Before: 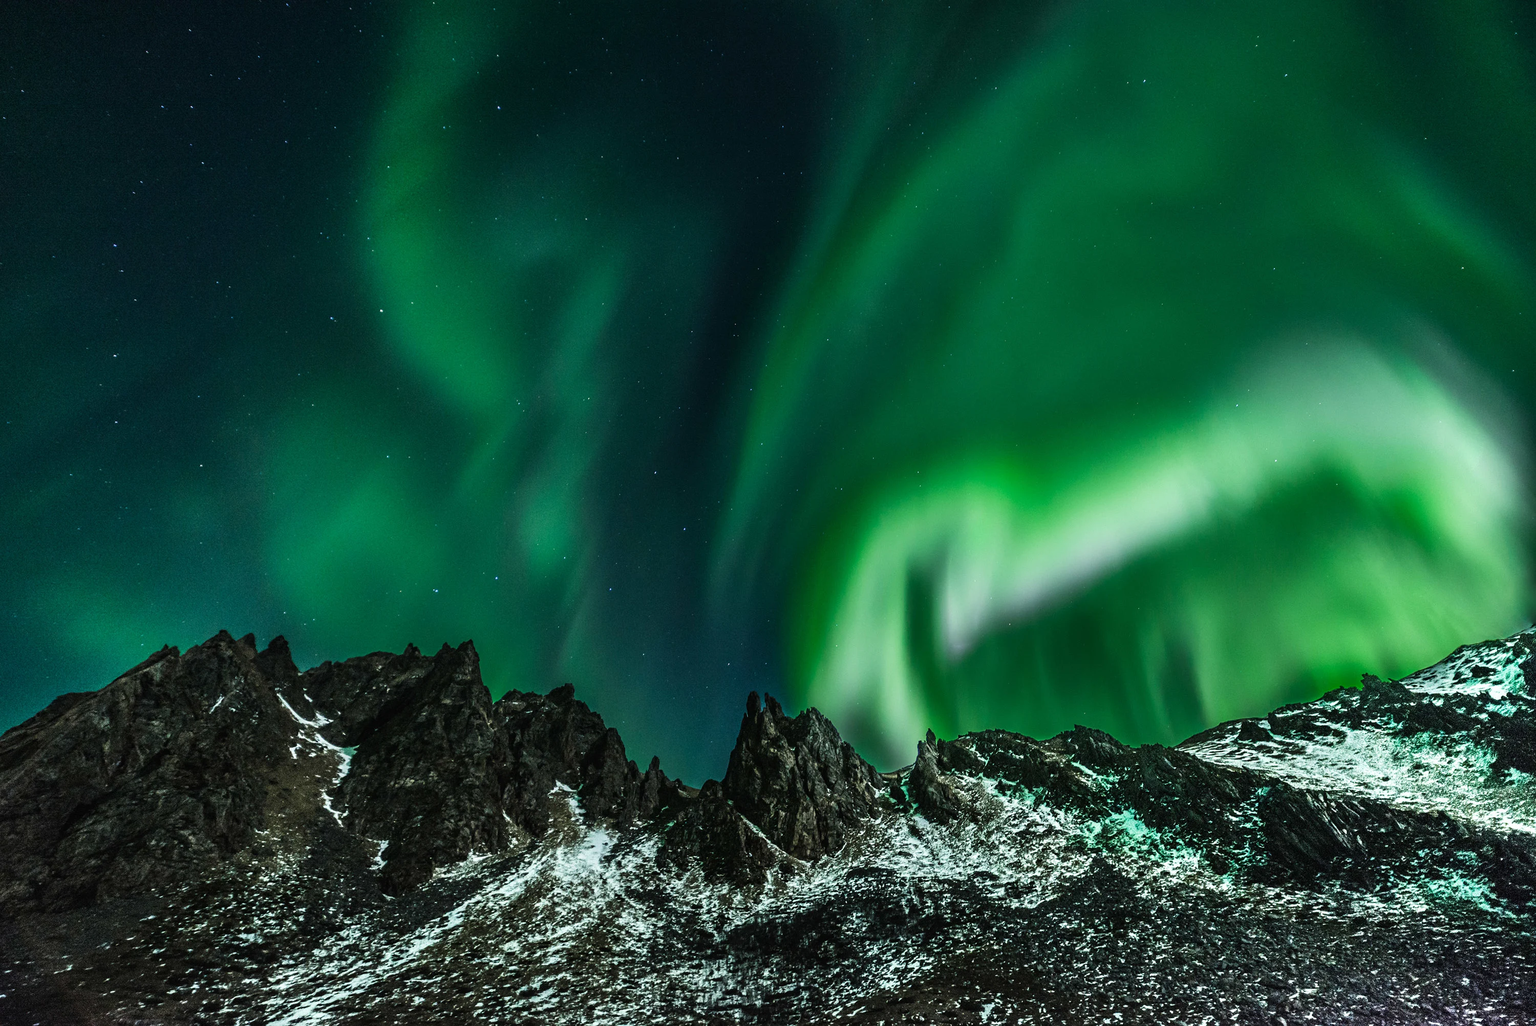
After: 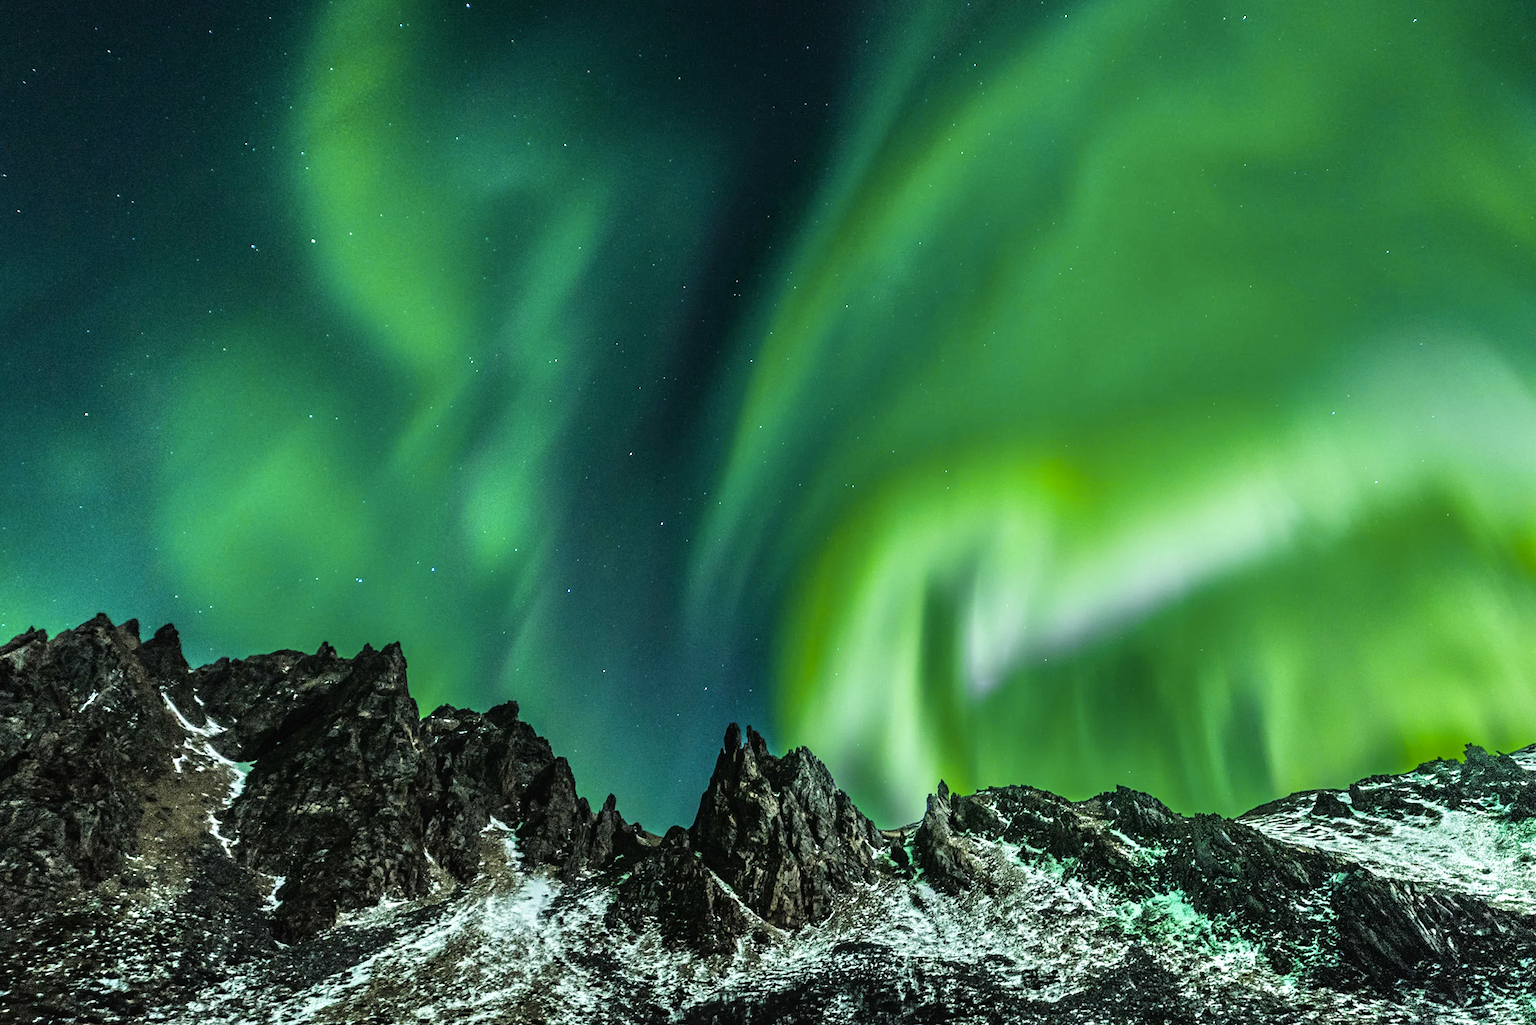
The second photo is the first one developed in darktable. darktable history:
crop and rotate: angle -3.27°, left 5.211%, top 5.211%, right 4.607%, bottom 4.607%
contrast brightness saturation: saturation -0.1
tone equalizer: -7 EV 0.15 EV, -6 EV 0.6 EV, -5 EV 1.15 EV, -4 EV 1.33 EV, -3 EV 1.15 EV, -2 EV 0.6 EV, -1 EV 0.15 EV, mask exposure compensation -0.5 EV
color zones: curves: ch1 [(0.239, 0.552) (0.75, 0.5)]; ch2 [(0.25, 0.462) (0.749, 0.457)], mix 25.94%
